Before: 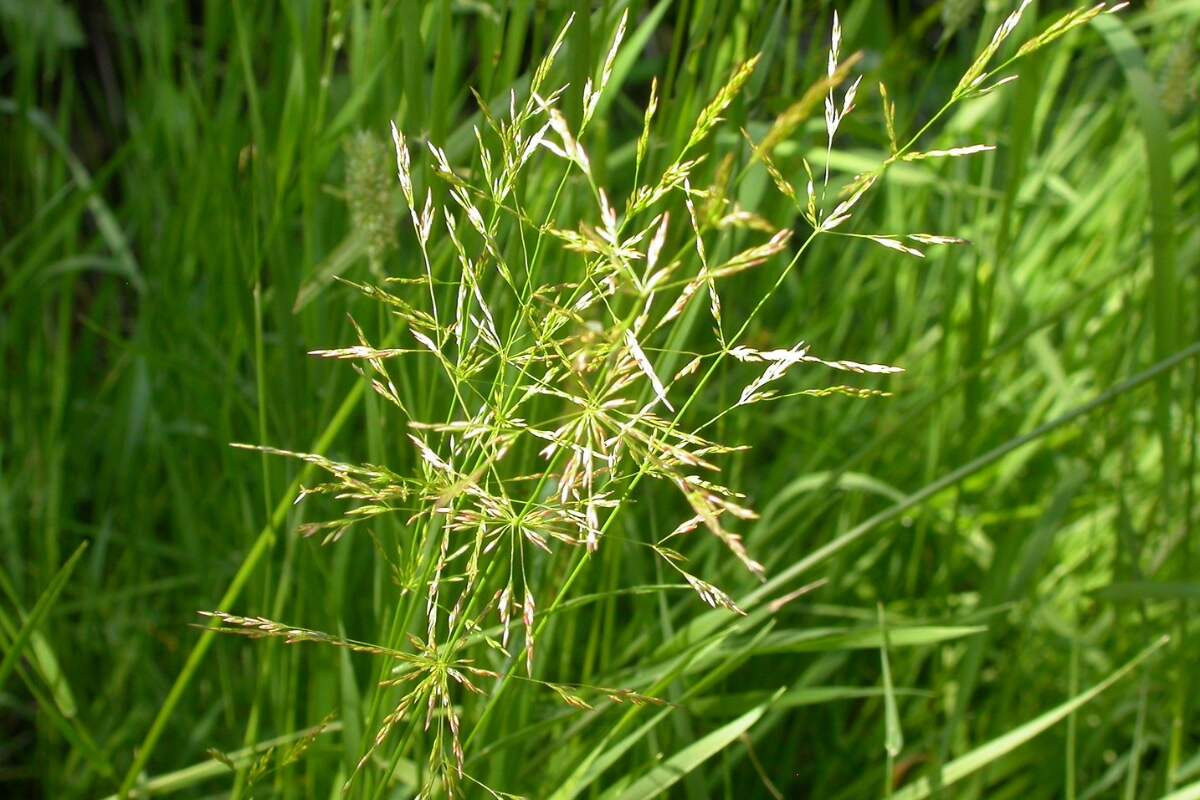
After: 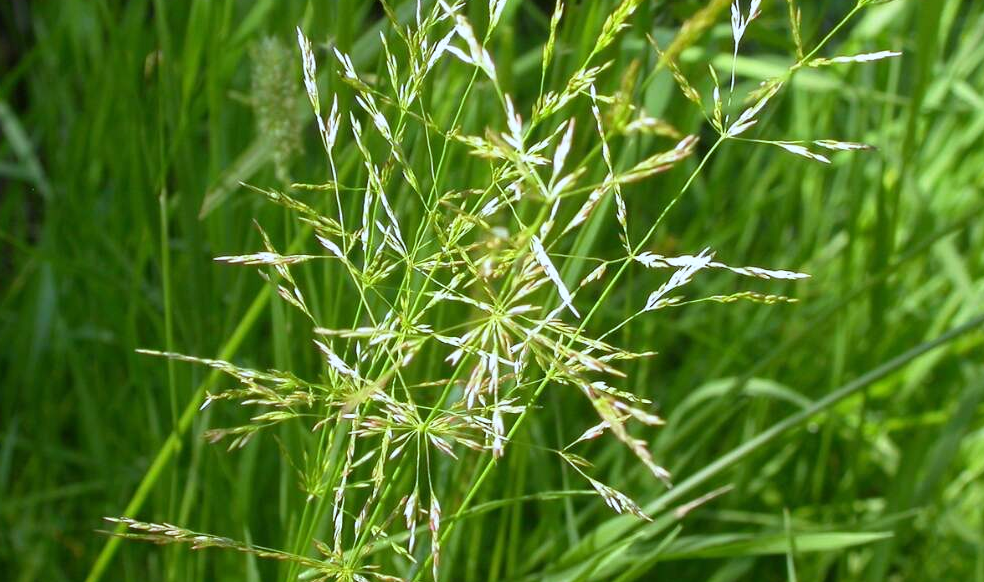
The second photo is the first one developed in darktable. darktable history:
white balance: red 0.926, green 1.003, blue 1.133
crop: left 7.856%, top 11.836%, right 10.12%, bottom 15.387%
